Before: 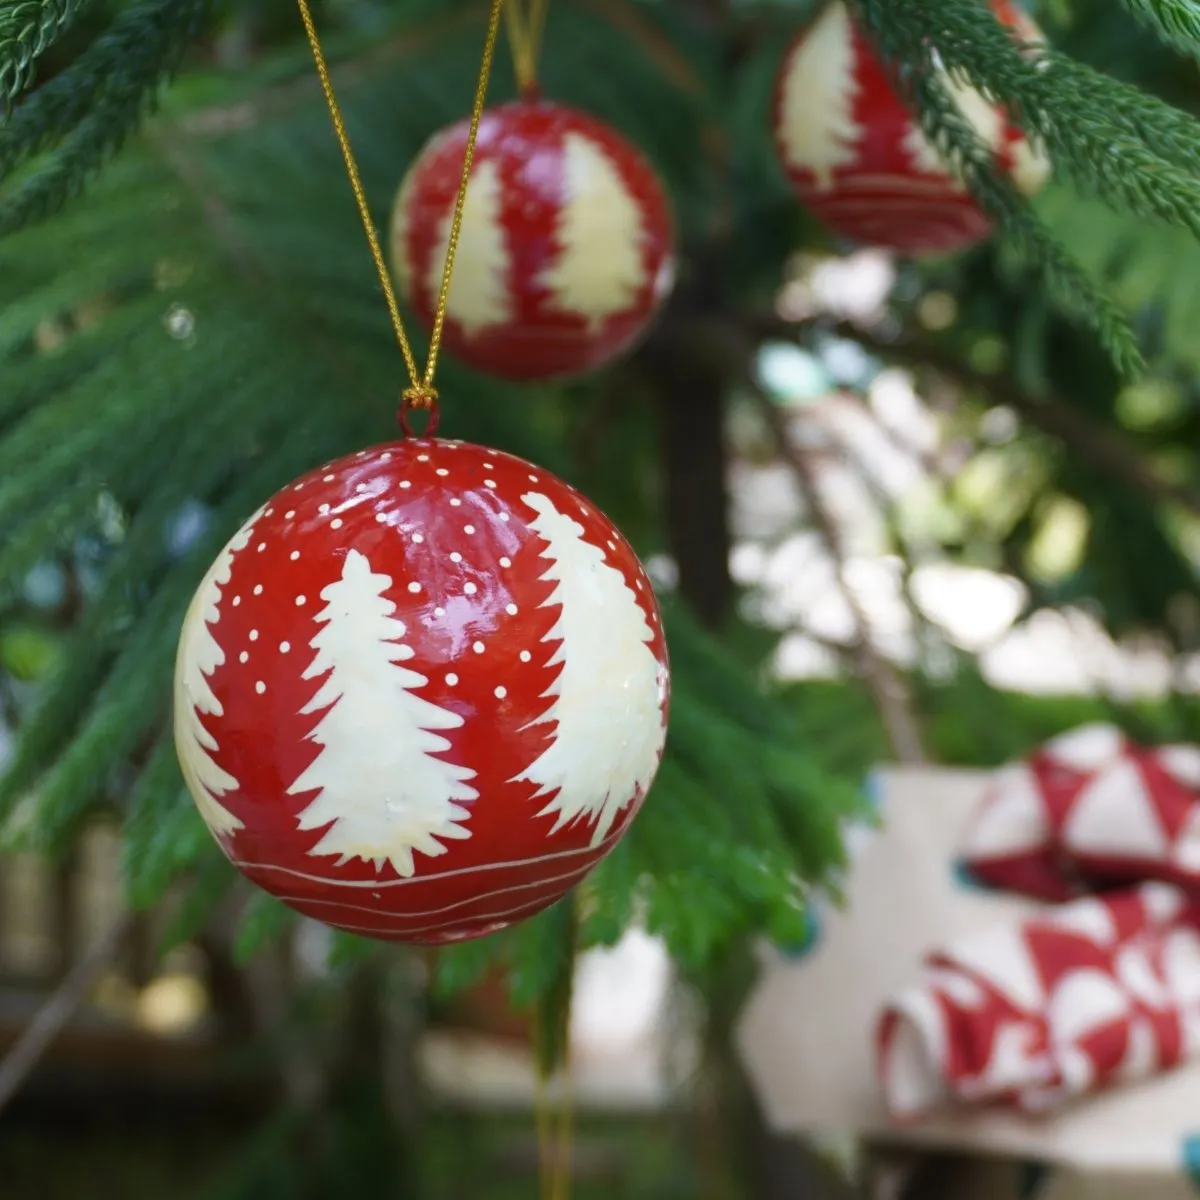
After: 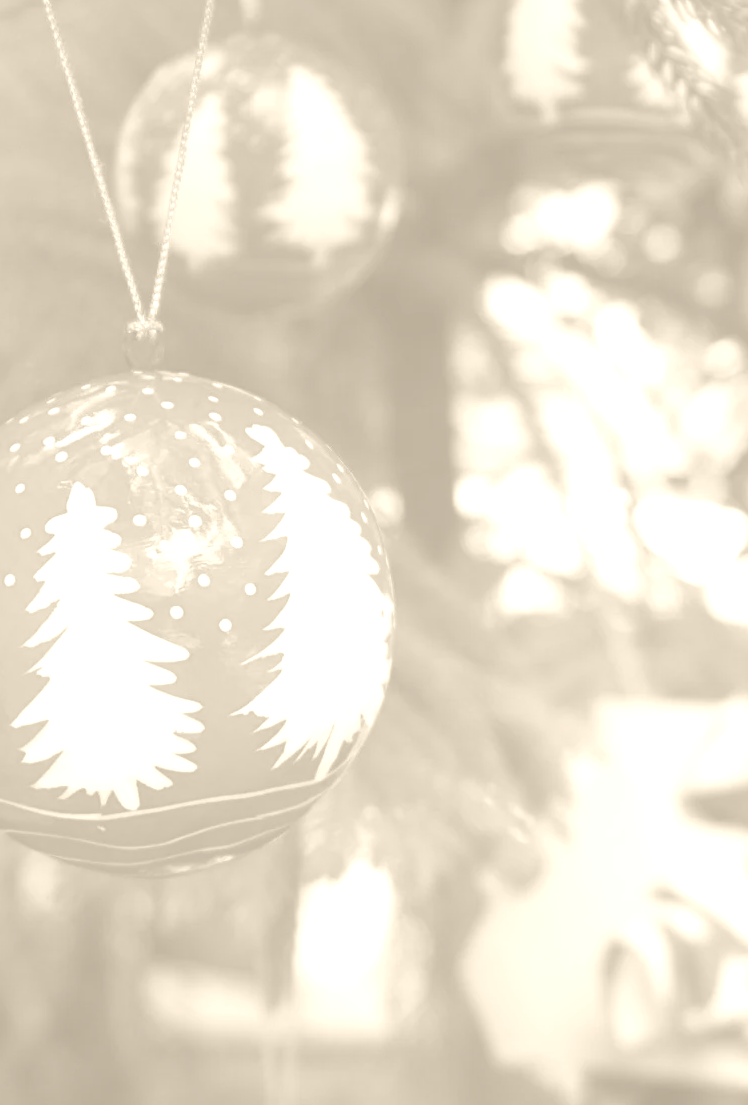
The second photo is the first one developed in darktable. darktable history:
crop and rotate: left 22.918%, top 5.629%, right 14.711%, bottom 2.247%
colorize: hue 36°, saturation 71%, lightness 80.79%
